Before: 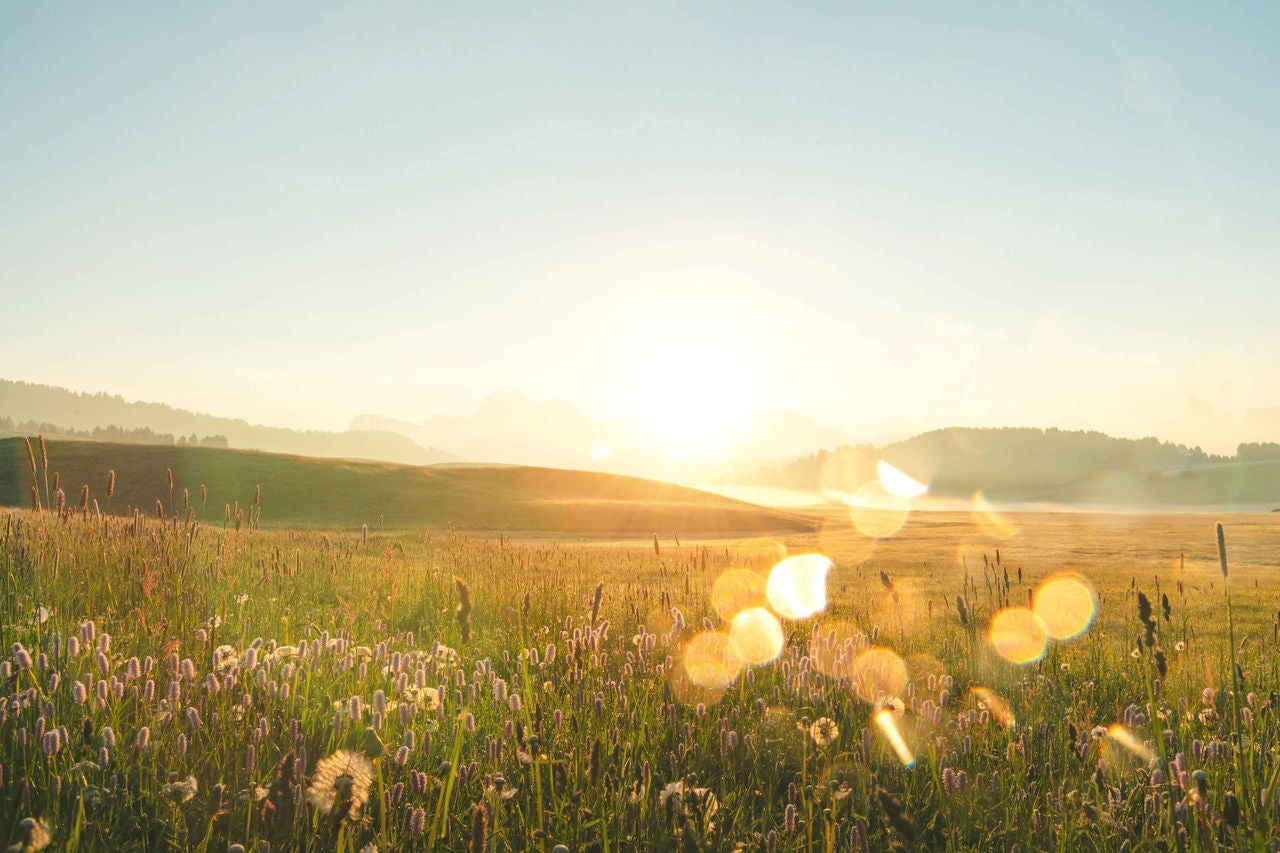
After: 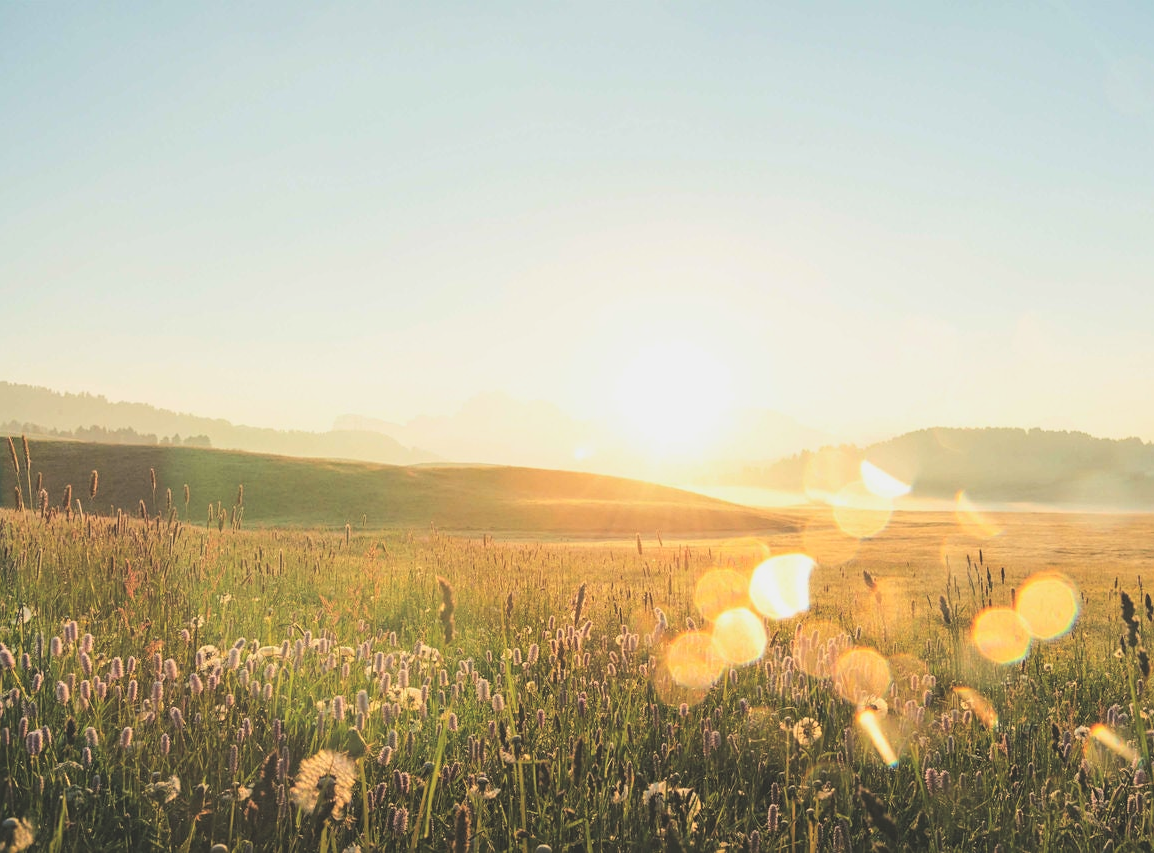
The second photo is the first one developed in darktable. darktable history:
crop and rotate: left 1.357%, right 8.479%
exposure: black level correction -0.036, exposure -0.494 EV, compensate highlight preservation false
base curve: curves: ch0 [(0, 0) (0.036, 0.025) (0.121, 0.166) (0.206, 0.329) (0.605, 0.79) (1, 1)]
sharpen: amount 0.206
